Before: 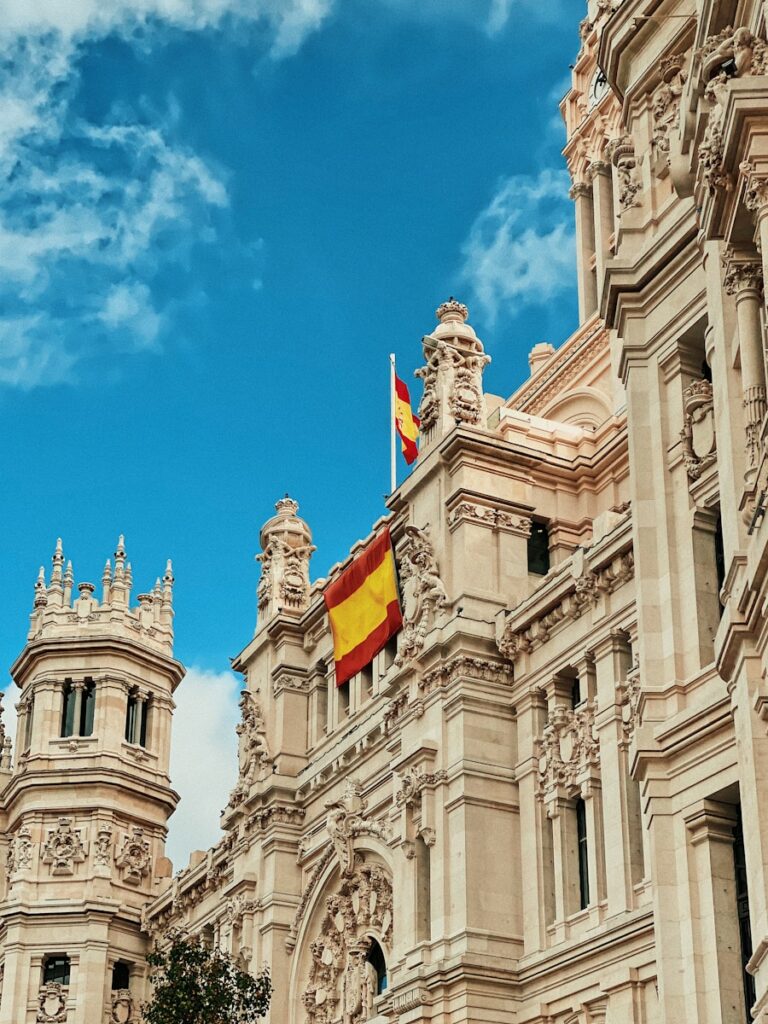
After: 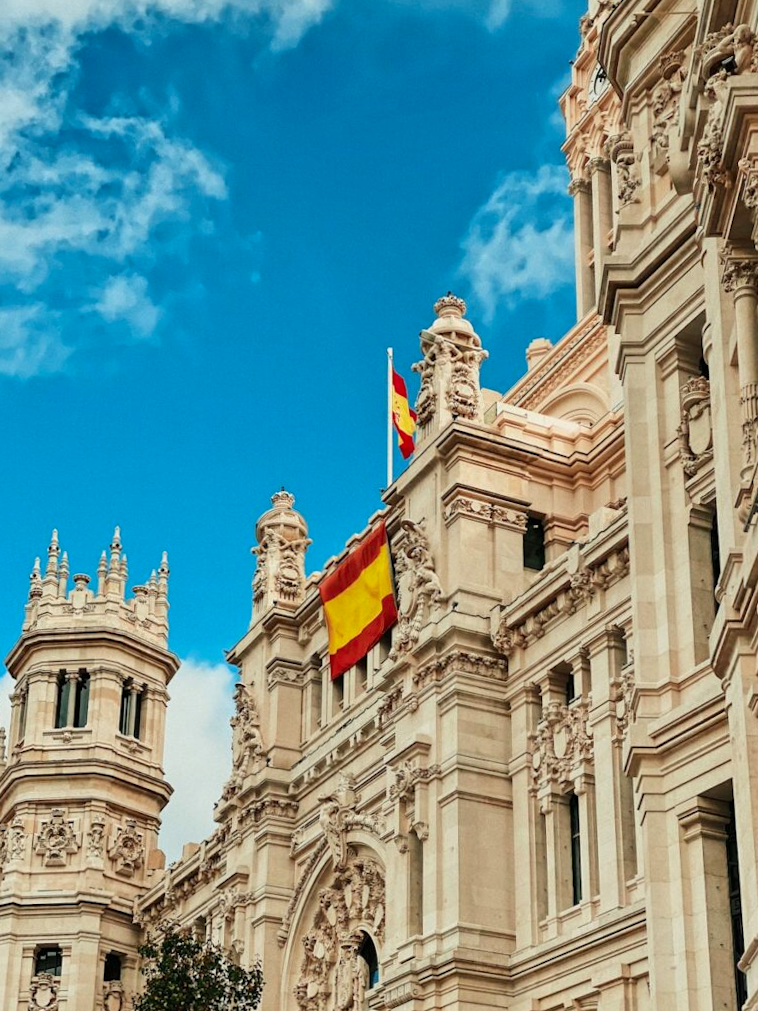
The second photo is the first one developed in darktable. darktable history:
contrast brightness saturation: saturation 0.12
crop and rotate: angle -0.519°
